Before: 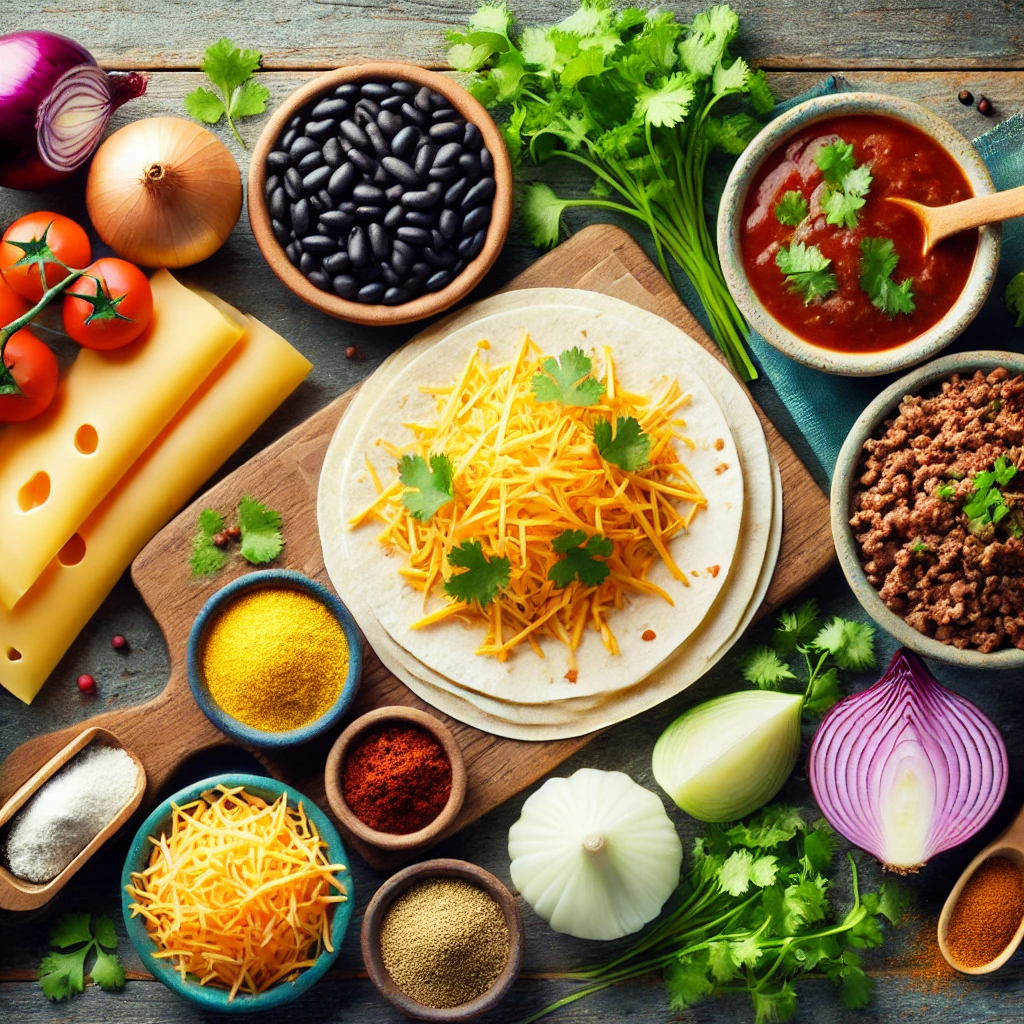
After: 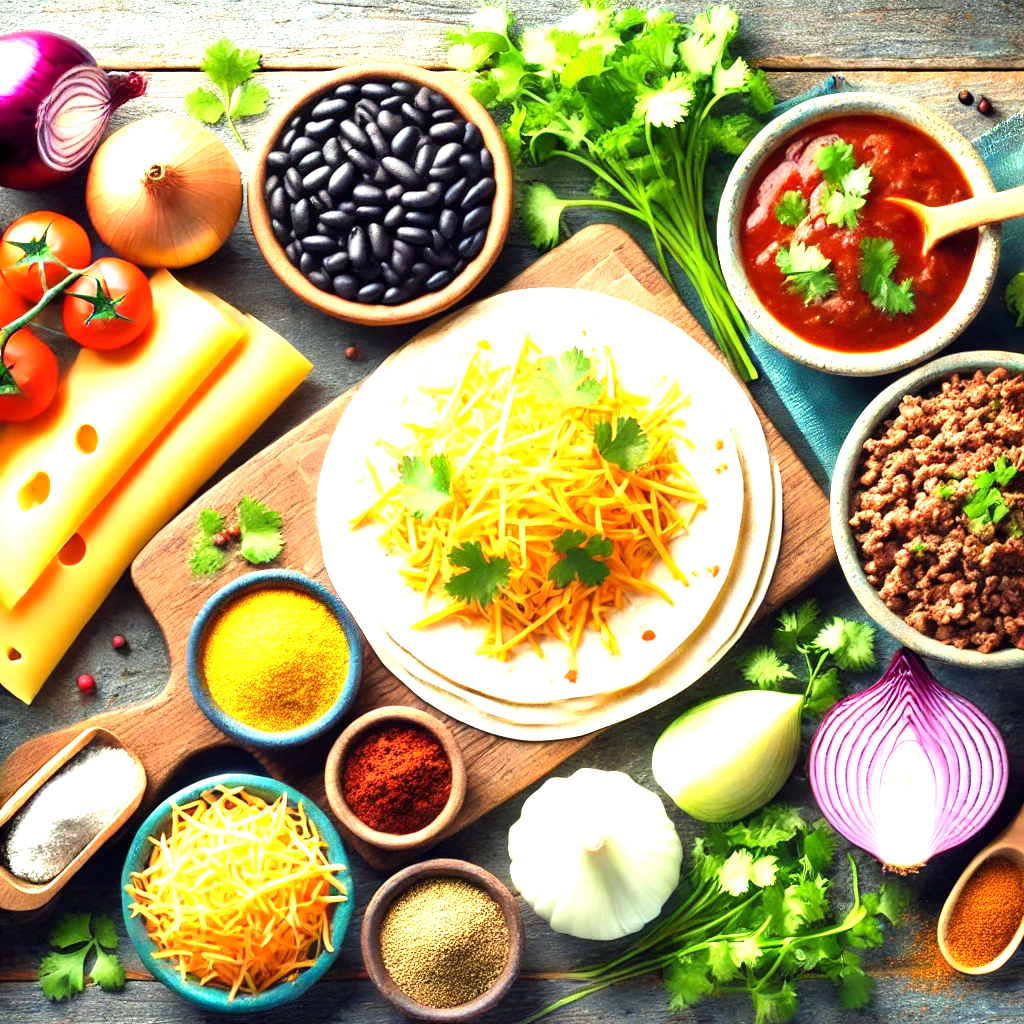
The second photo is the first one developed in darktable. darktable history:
exposure: exposure 1.206 EV, compensate highlight preservation false
